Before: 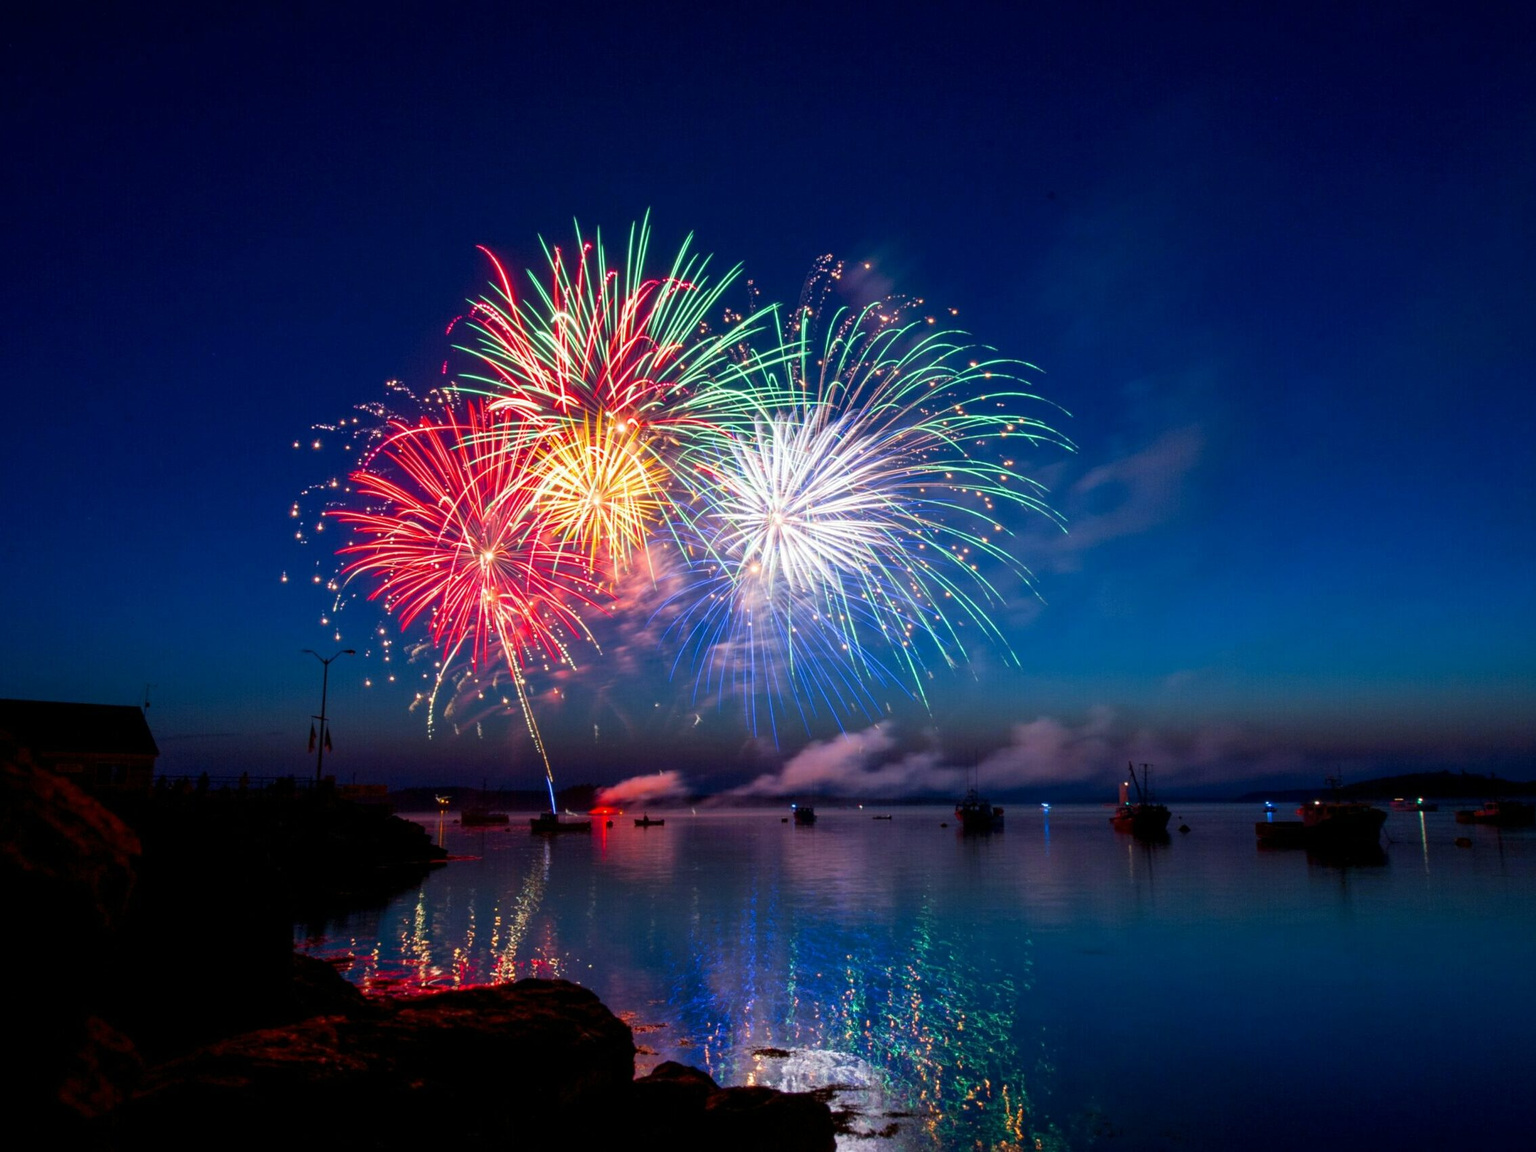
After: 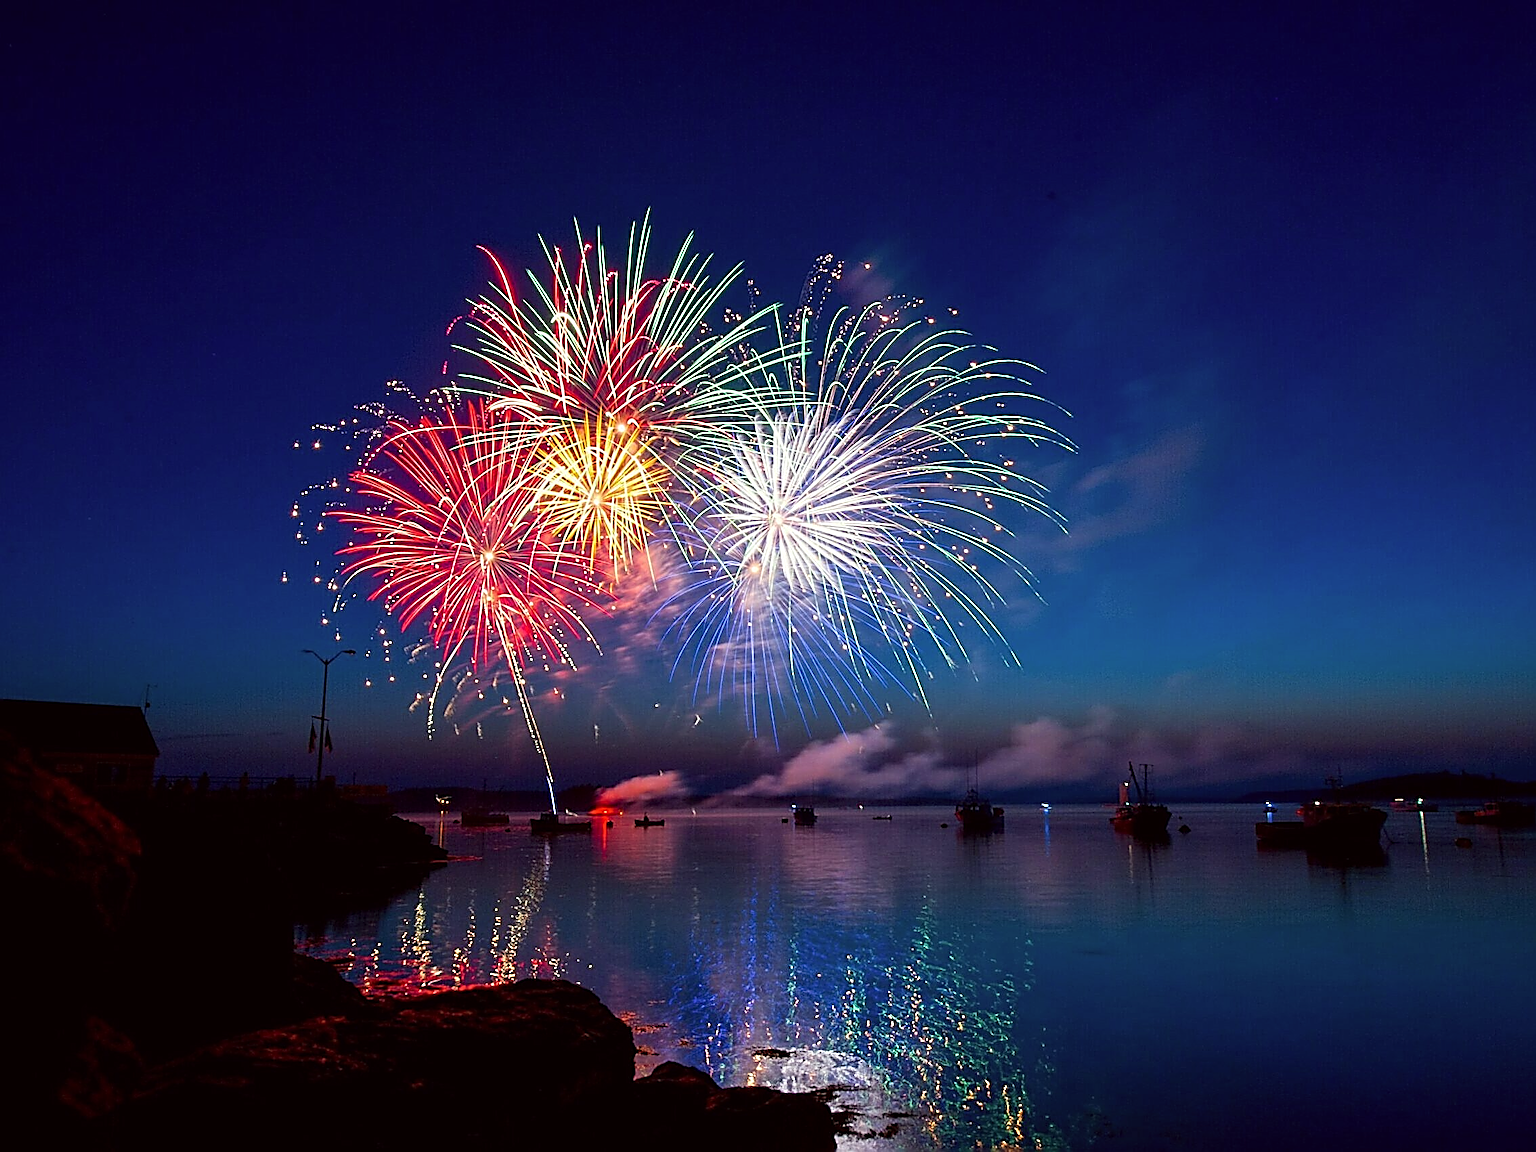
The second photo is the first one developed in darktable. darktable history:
color correction: highlights a* -0.95, highlights b* 4.5, shadows a* 3.55
sharpen: amount 2
